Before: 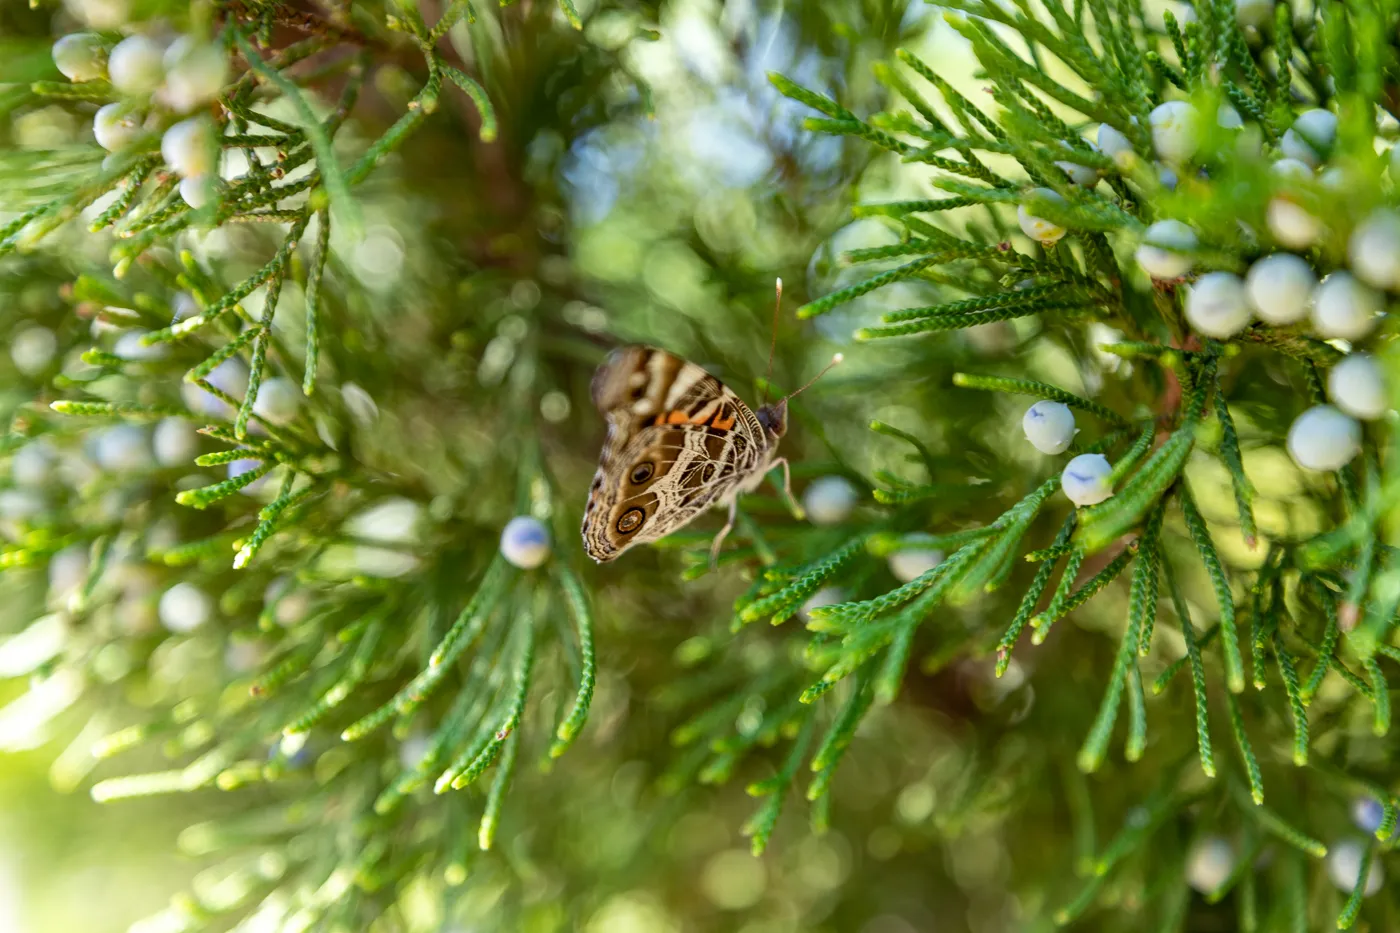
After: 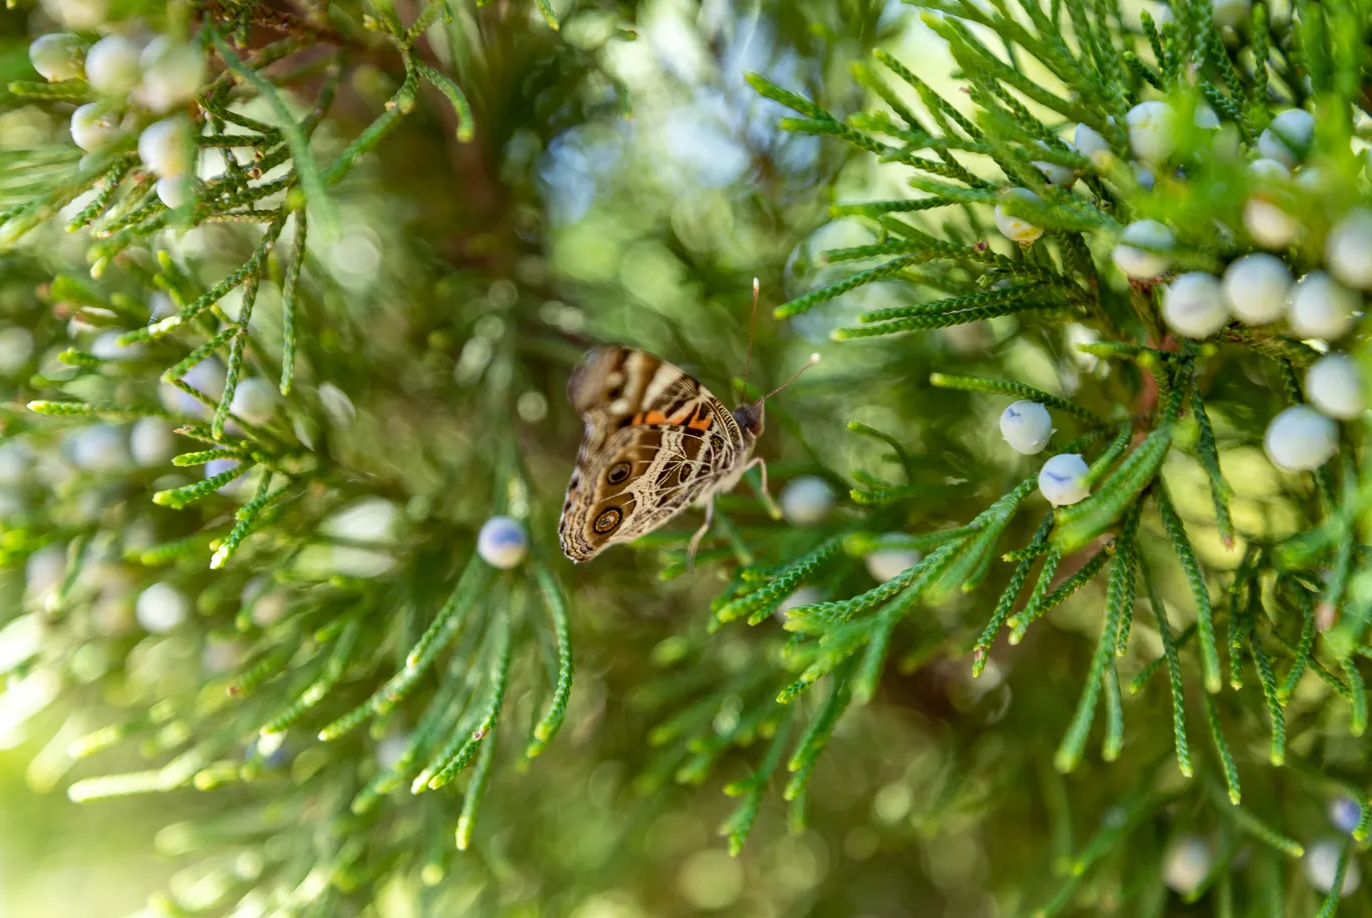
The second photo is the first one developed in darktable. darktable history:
crop: left 1.68%, right 0.267%, bottom 1.521%
